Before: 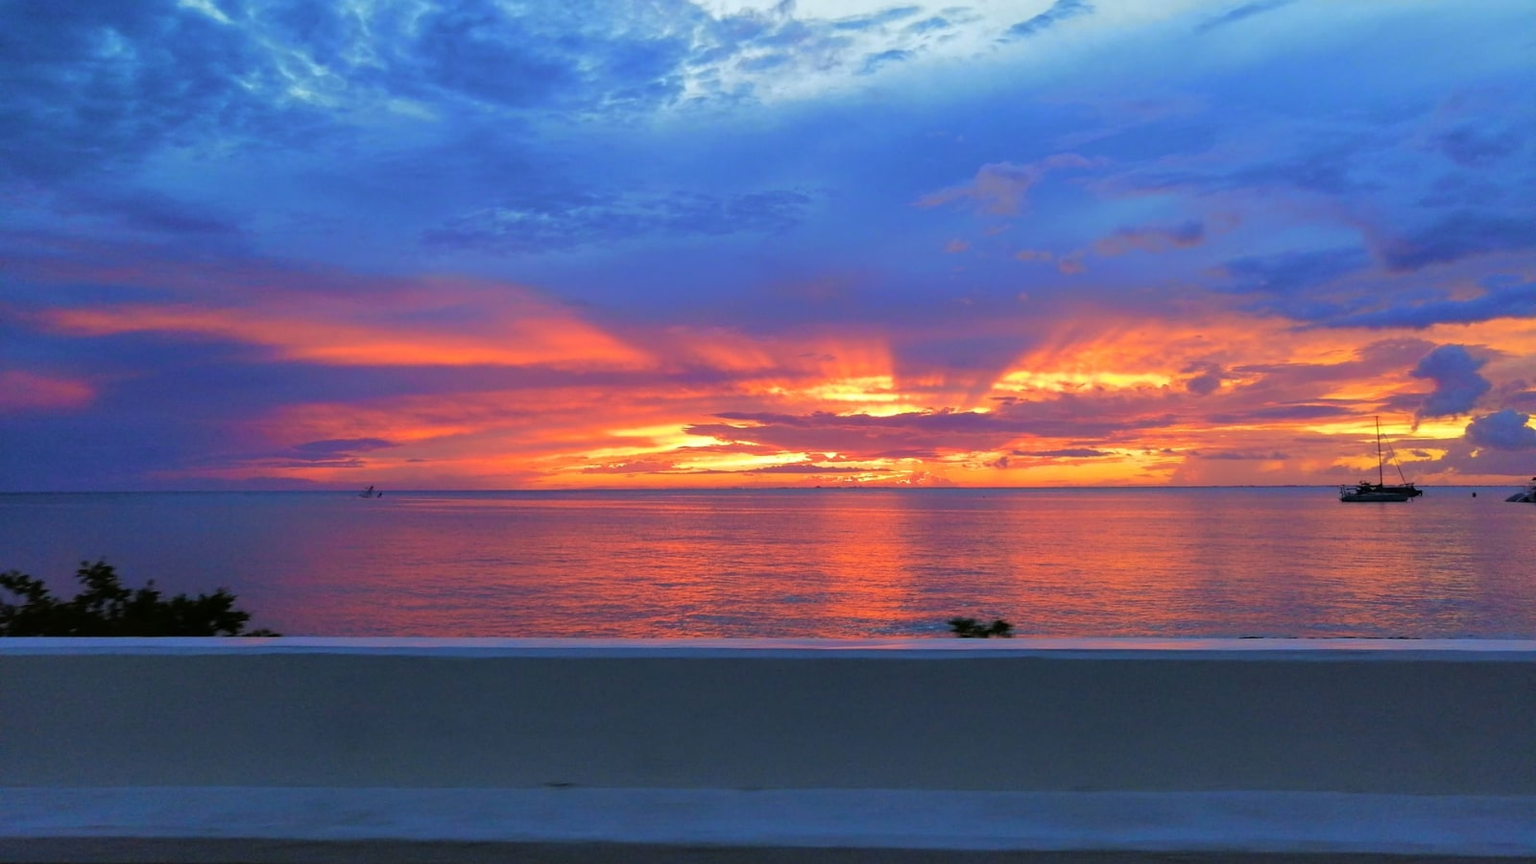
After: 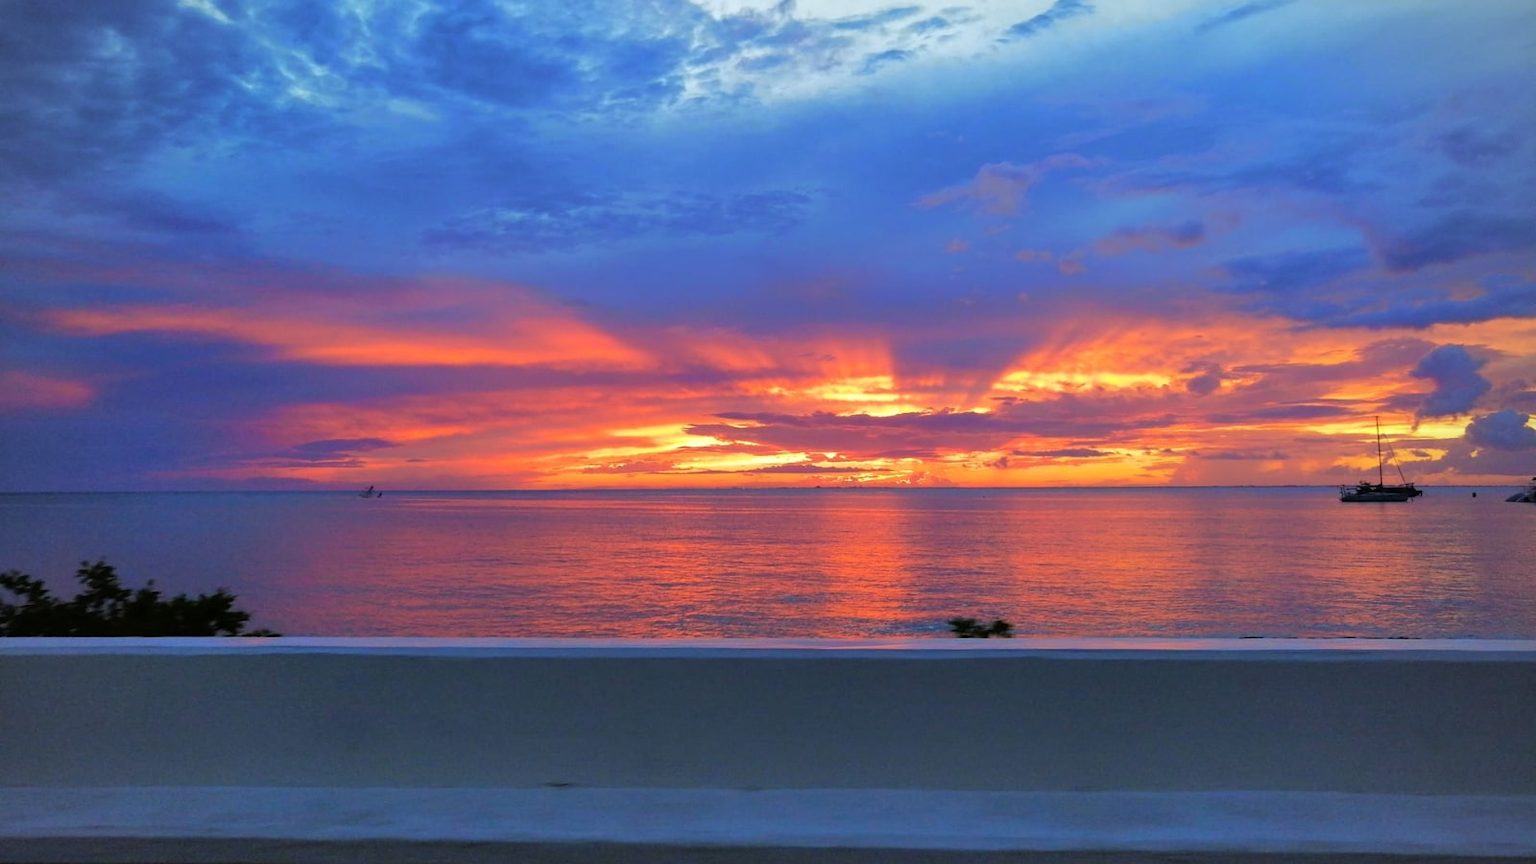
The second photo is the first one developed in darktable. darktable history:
shadows and highlights: shadows 37.27, highlights -28.18, soften with gaussian
vignetting: fall-off radius 60.65%
